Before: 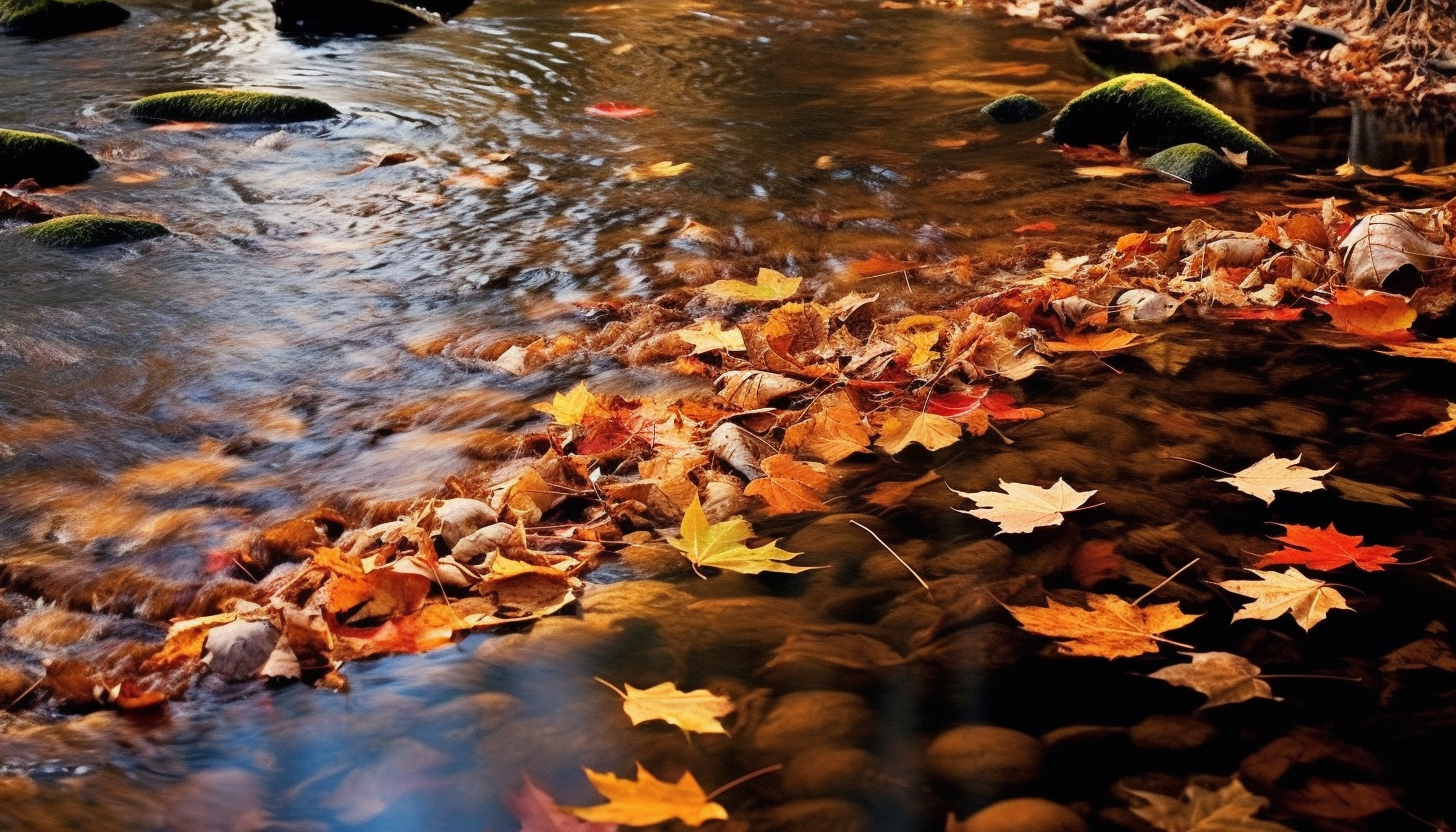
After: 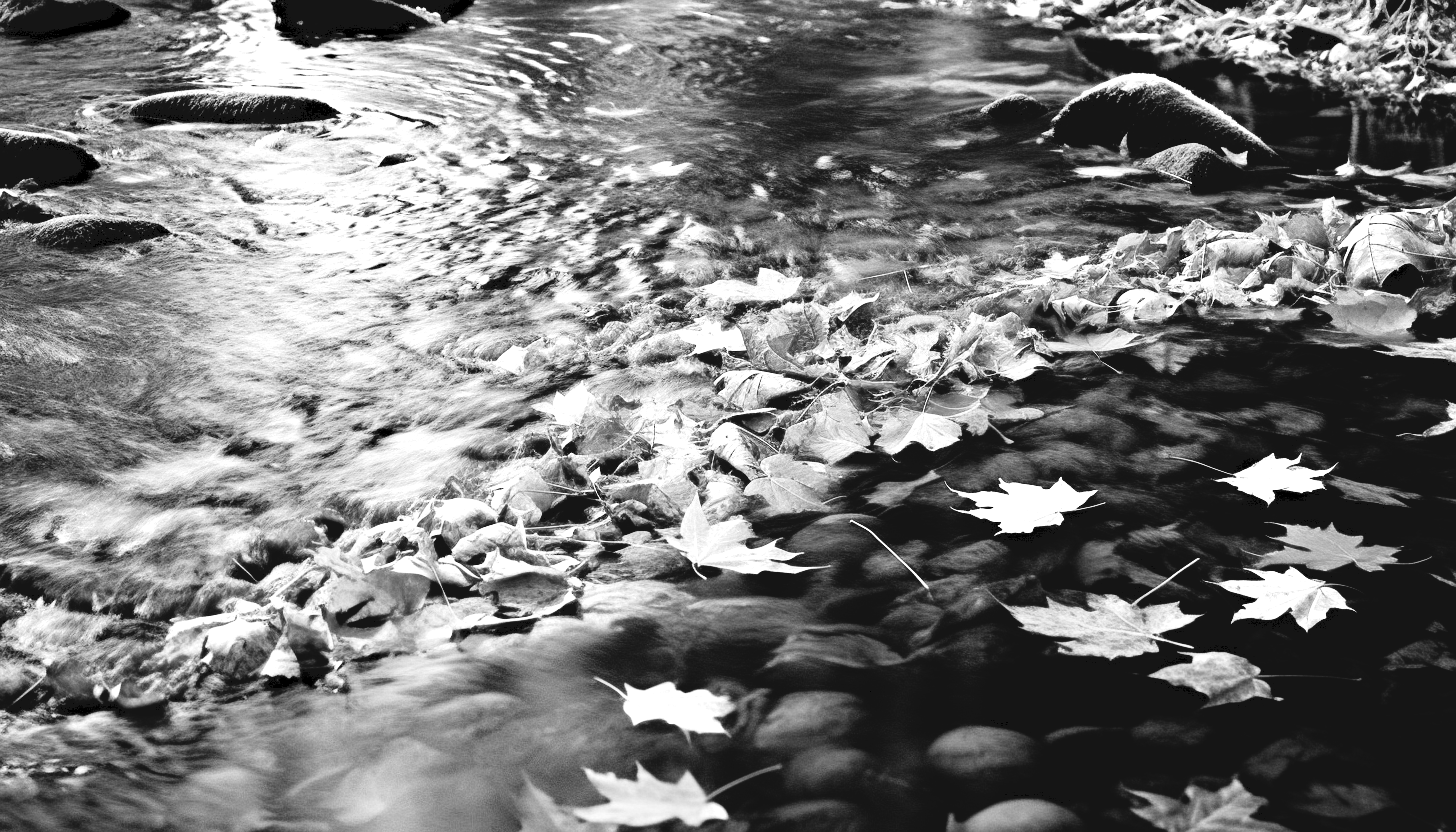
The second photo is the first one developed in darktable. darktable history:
tone curve: curves: ch0 [(0, 0) (0.003, 0.068) (0.011, 0.068) (0.025, 0.068) (0.044, 0.068) (0.069, 0.072) (0.1, 0.072) (0.136, 0.077) (0.177, 0.095) (0.224, 0.126) (0.277, 0.2) (0.335, 0.3) (0.399, 0.407) (0.468, 0.52) (0.543, 0.624) (0.623, 0.721) (0.709, 0.811) (0.801, 0.88) (0.898, 0.942) (1, 1)], preserve colors none
haze removal: compatibility mode true, adaptive false
exposure: black level correction 0, exposure 1.125 EV, compensate exposure bias true, compensate highlight preservation false
monochrome: a 2.21, b -1.33, size 2.2
